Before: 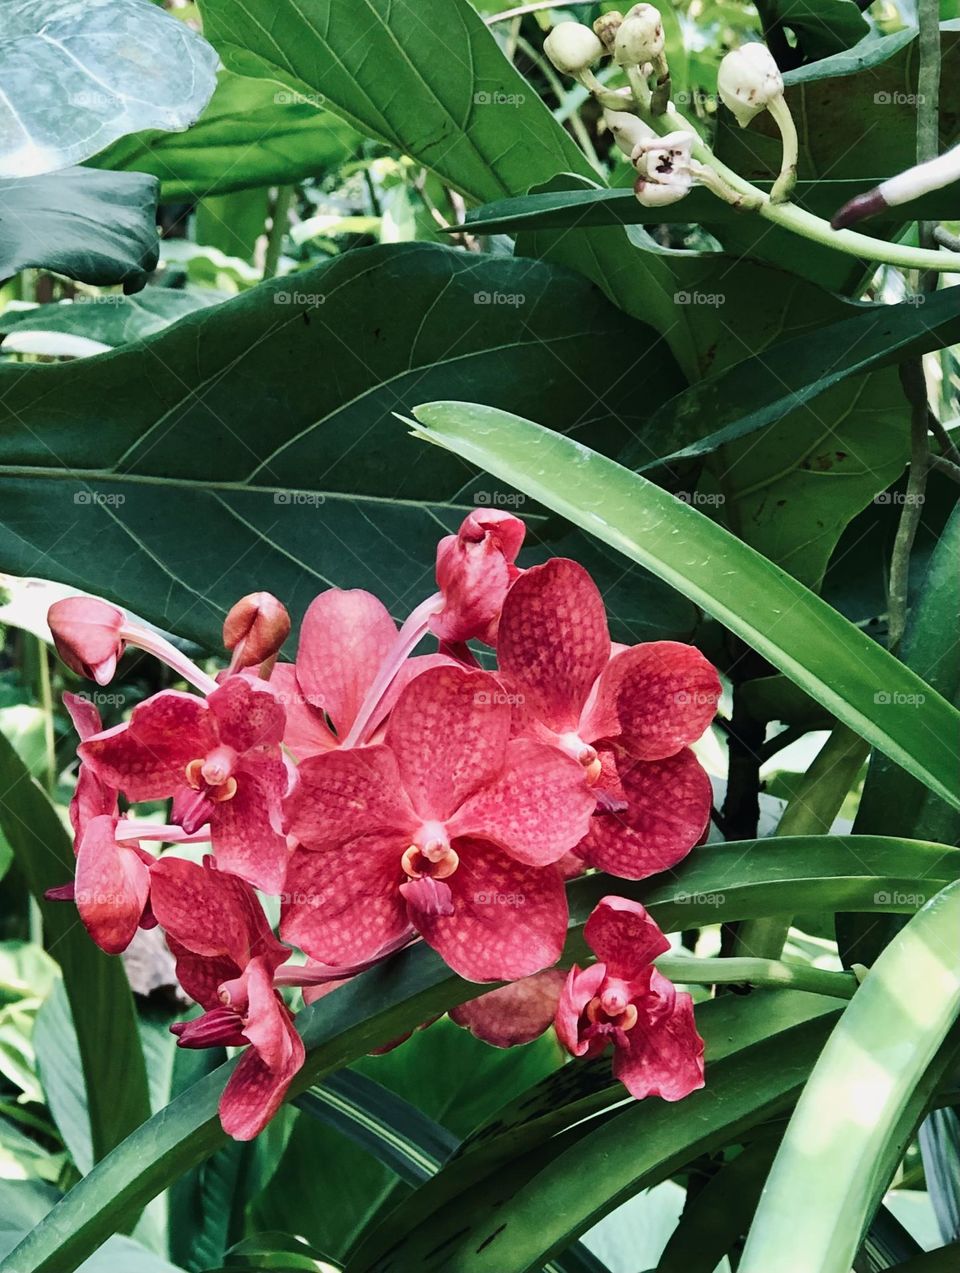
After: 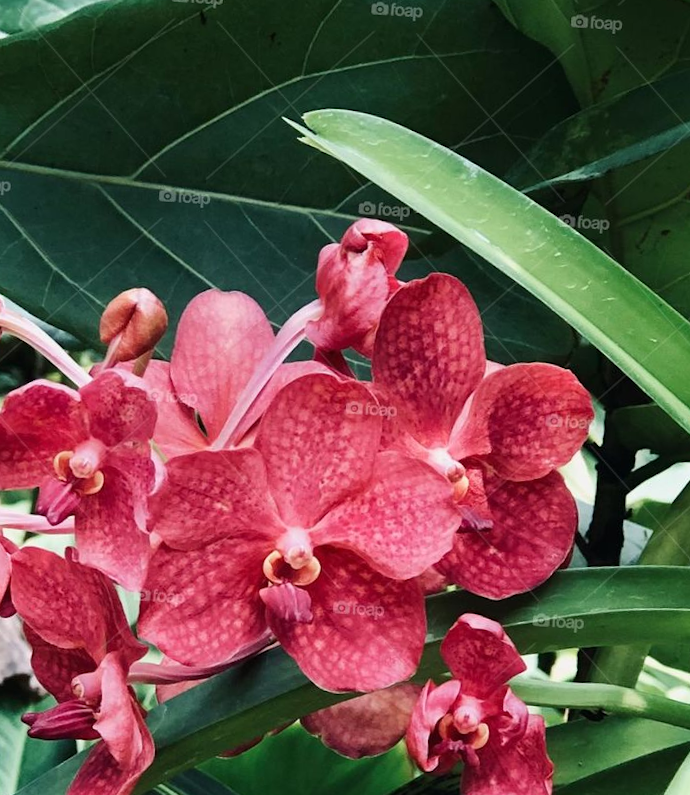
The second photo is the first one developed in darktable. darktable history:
crop and rotate: angle -3.67°, left 9.869%, top 20.58%, right 12.256%, bottom 11.768%
